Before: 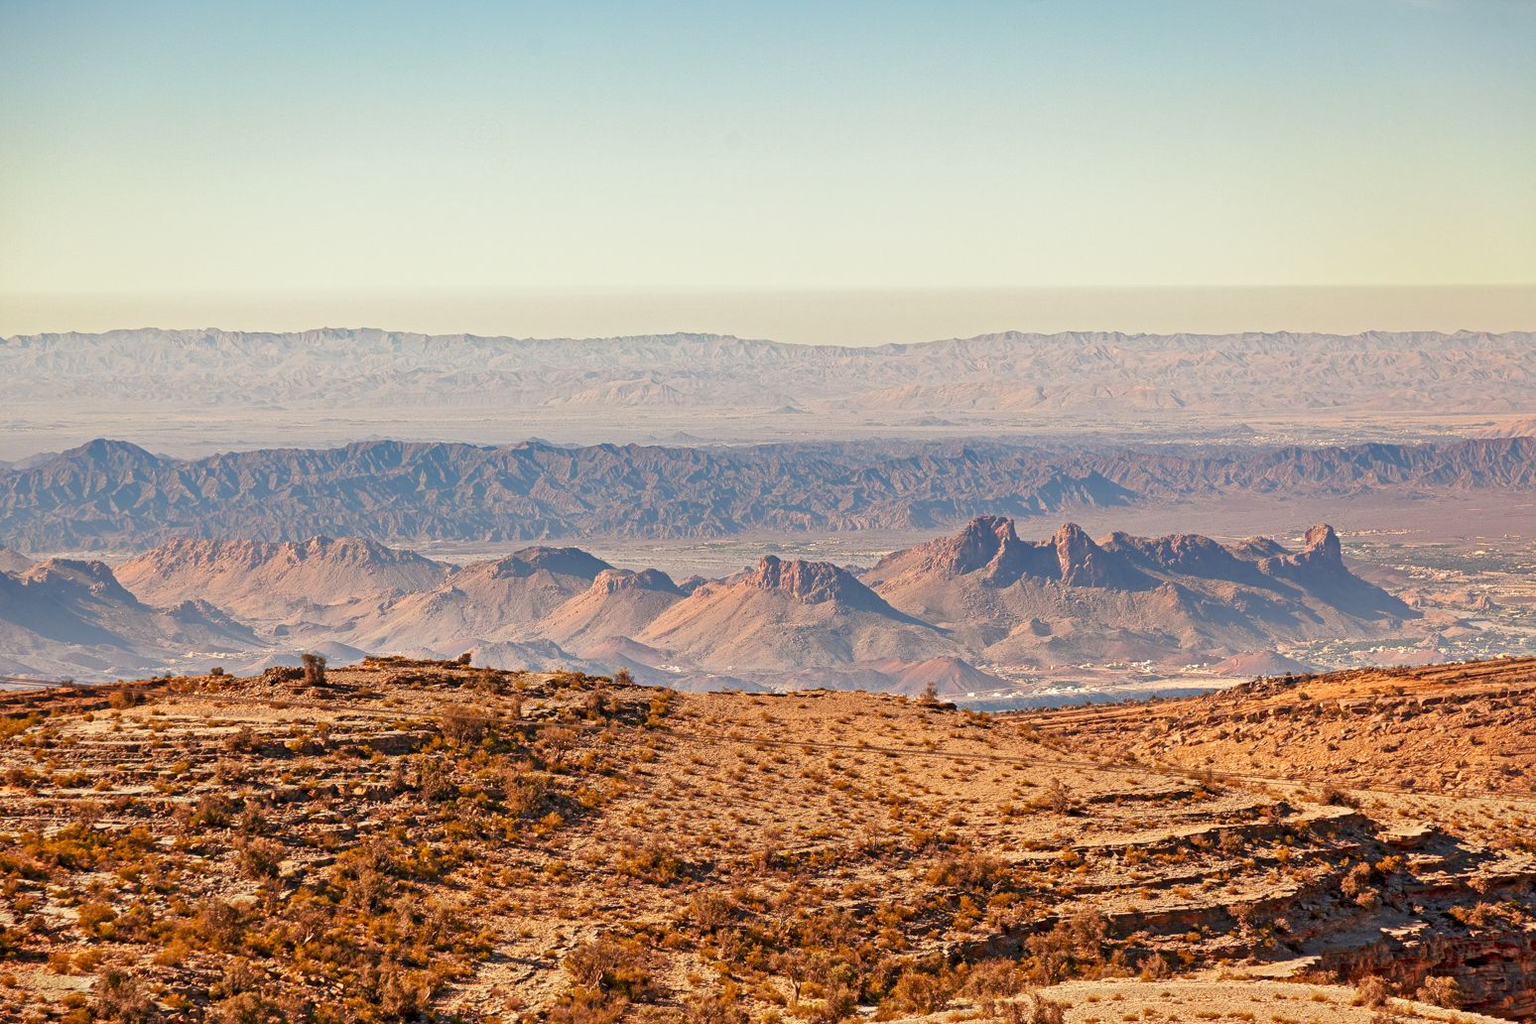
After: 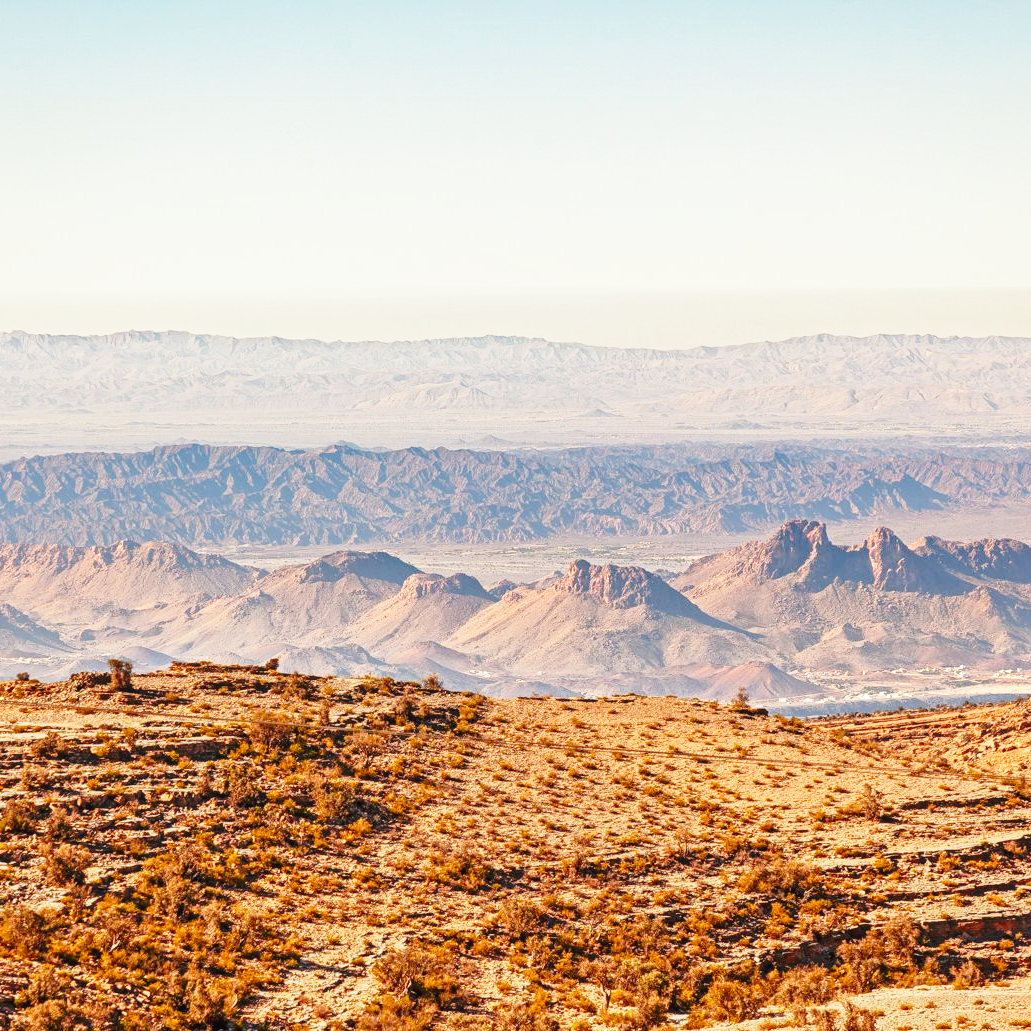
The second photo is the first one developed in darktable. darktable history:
base curve: curves: ch0 [(0, 0) (0.028, 0.03) (0.121, 0.232) (0.46, 0.748) (0.859, 0.968) (1, 1)], preserve colors none
white balance: red 1, blue 1
local contrast: detail 110%
levels: mode automatic, gray 50.8%
crop and rotate: left 12.673%, right 20.66%
